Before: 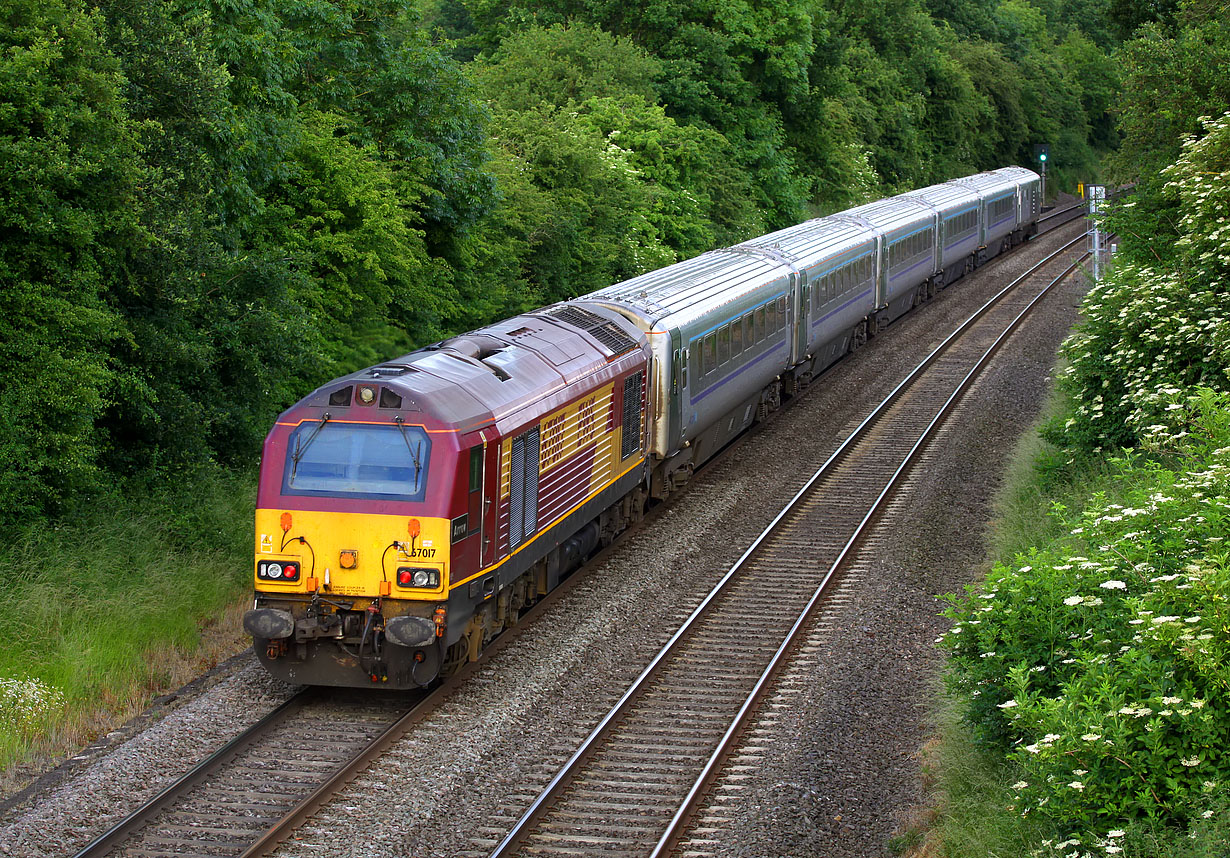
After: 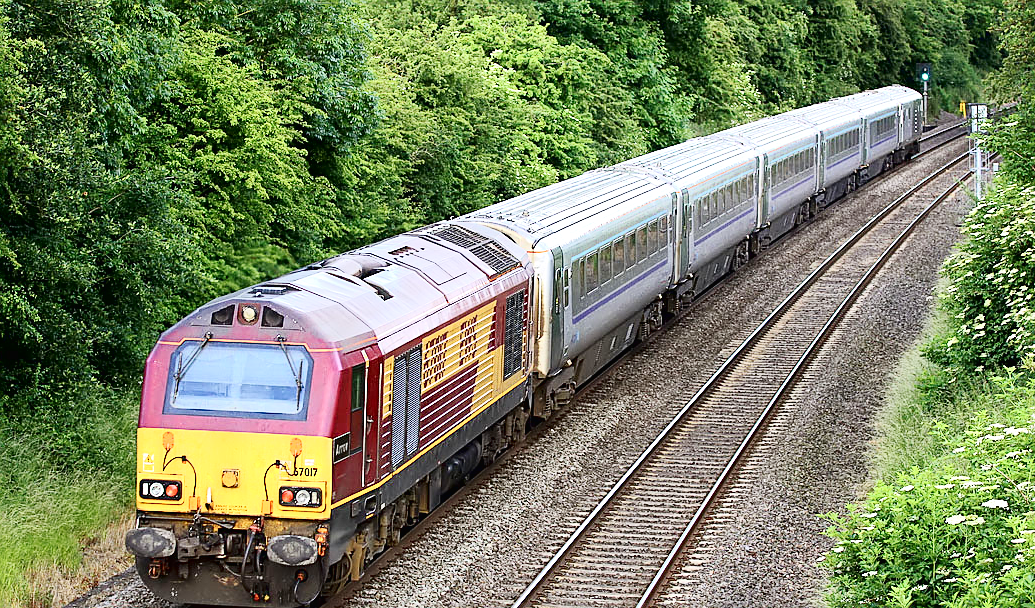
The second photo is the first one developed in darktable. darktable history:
base curve: curves: ch0 [(0, 0) (0.158, 0.273) (0.879, 0.895) (1, 1)], preserve colors none
tone curve: curves: ch0 [(0.016, 0.011) (0.084, 0.026) (0.469, 0.508) (0.721, 0.862) (1, 1)], color space Lab, independent channels, preserve colors none
exposure: exposure 0.291 EV, compensate highlight preservation false
sharpen: on, module defaults
crop and rotate: left 9.665%, top 9.543%, right 6.139%, bottom 19.565%
